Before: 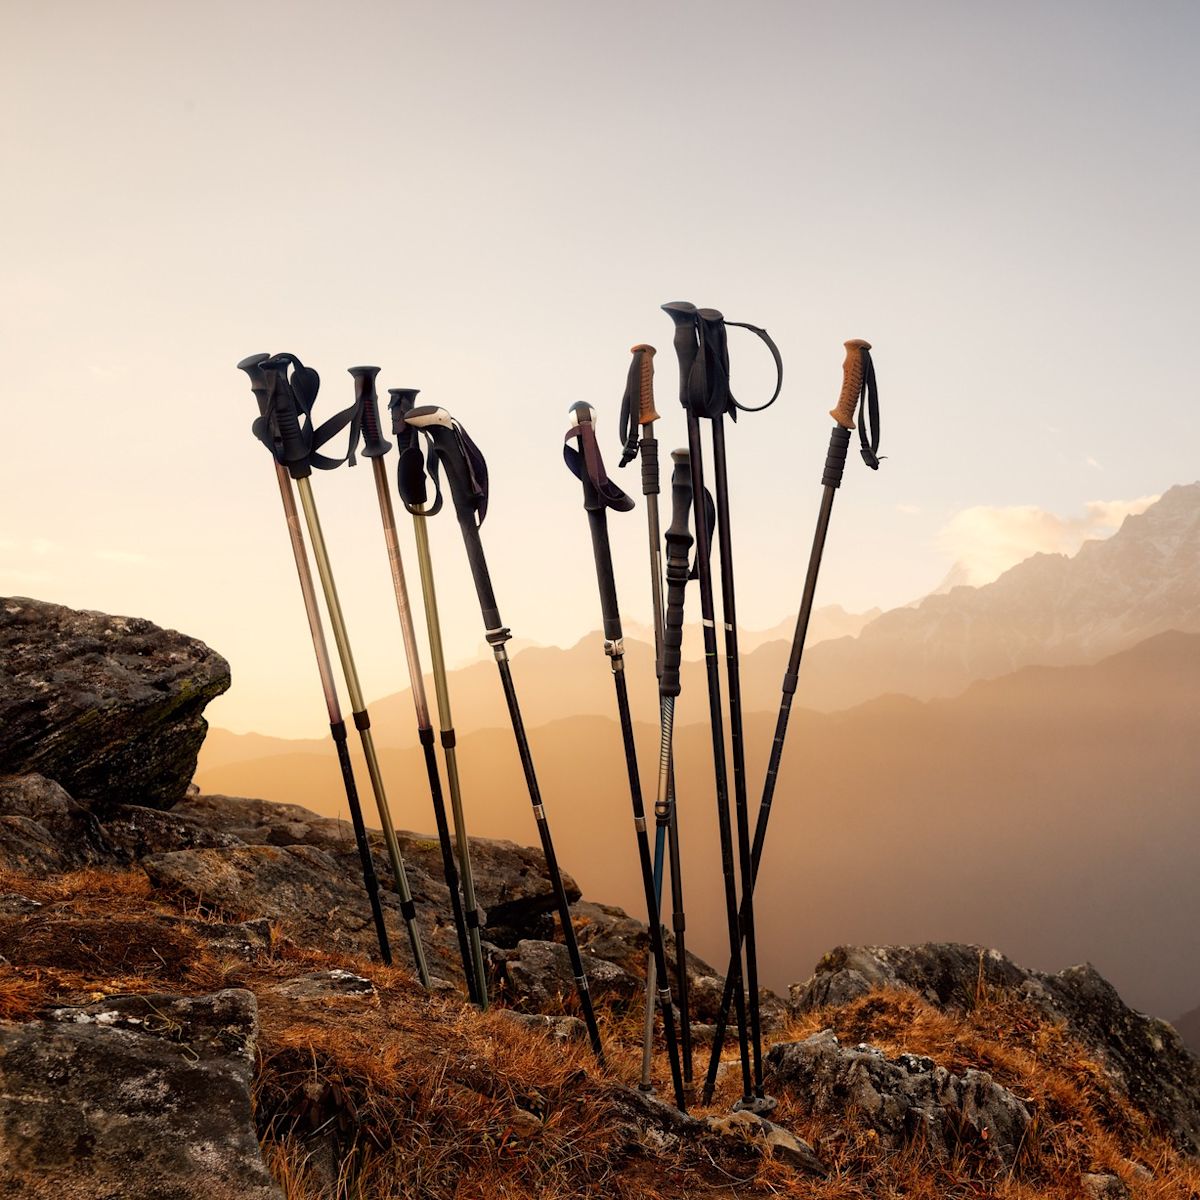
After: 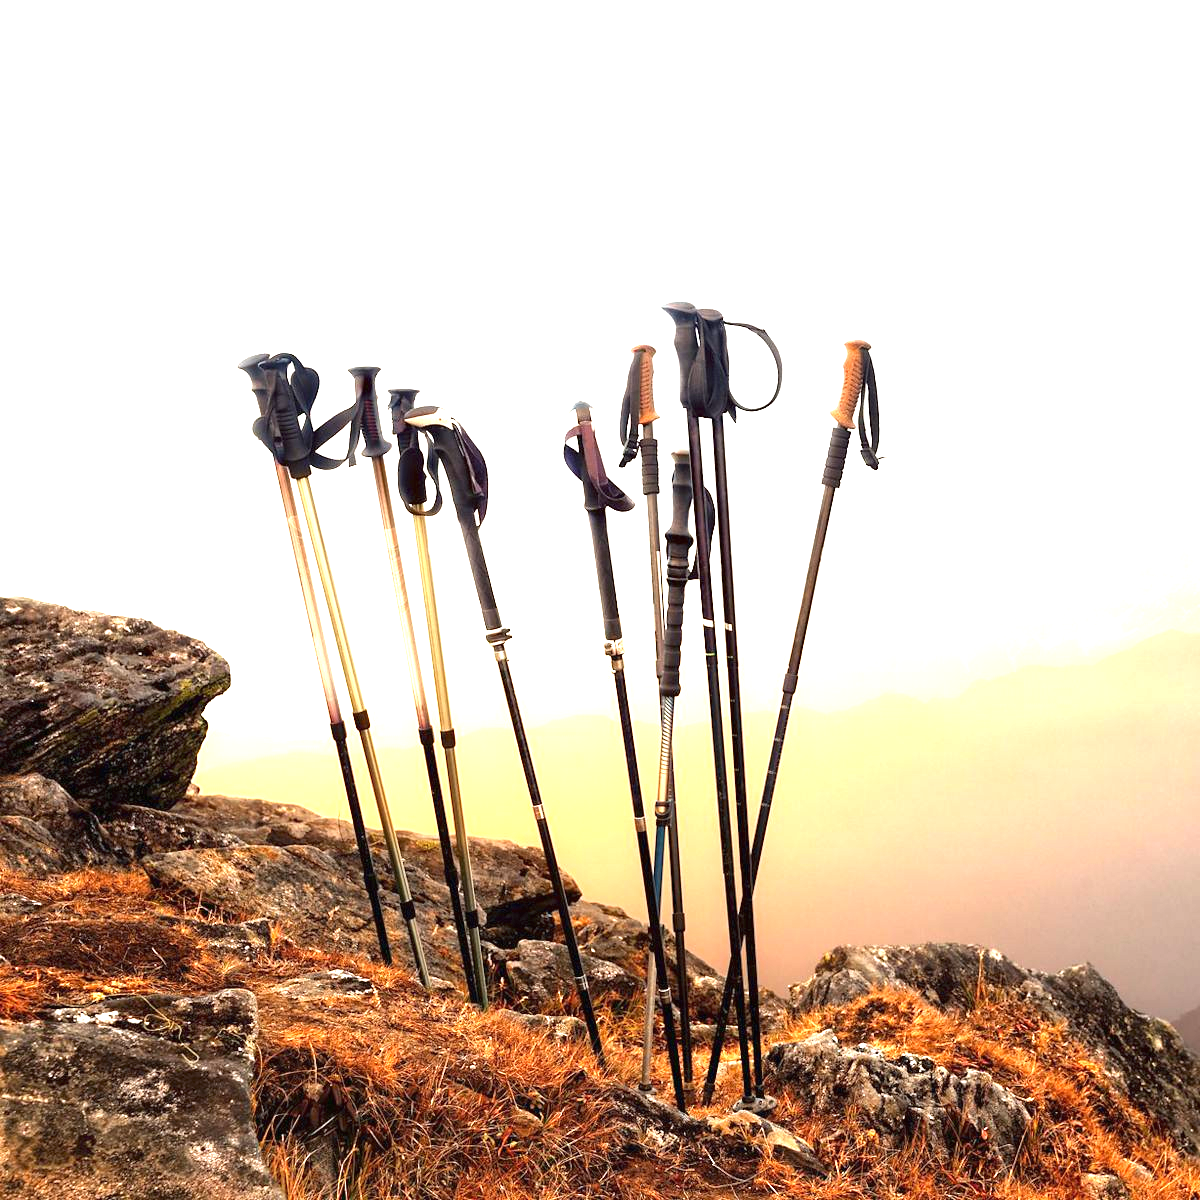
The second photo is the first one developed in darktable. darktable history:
exposure: black level correction 0, exposure 1.954 EV, compensate highlight preservation false
